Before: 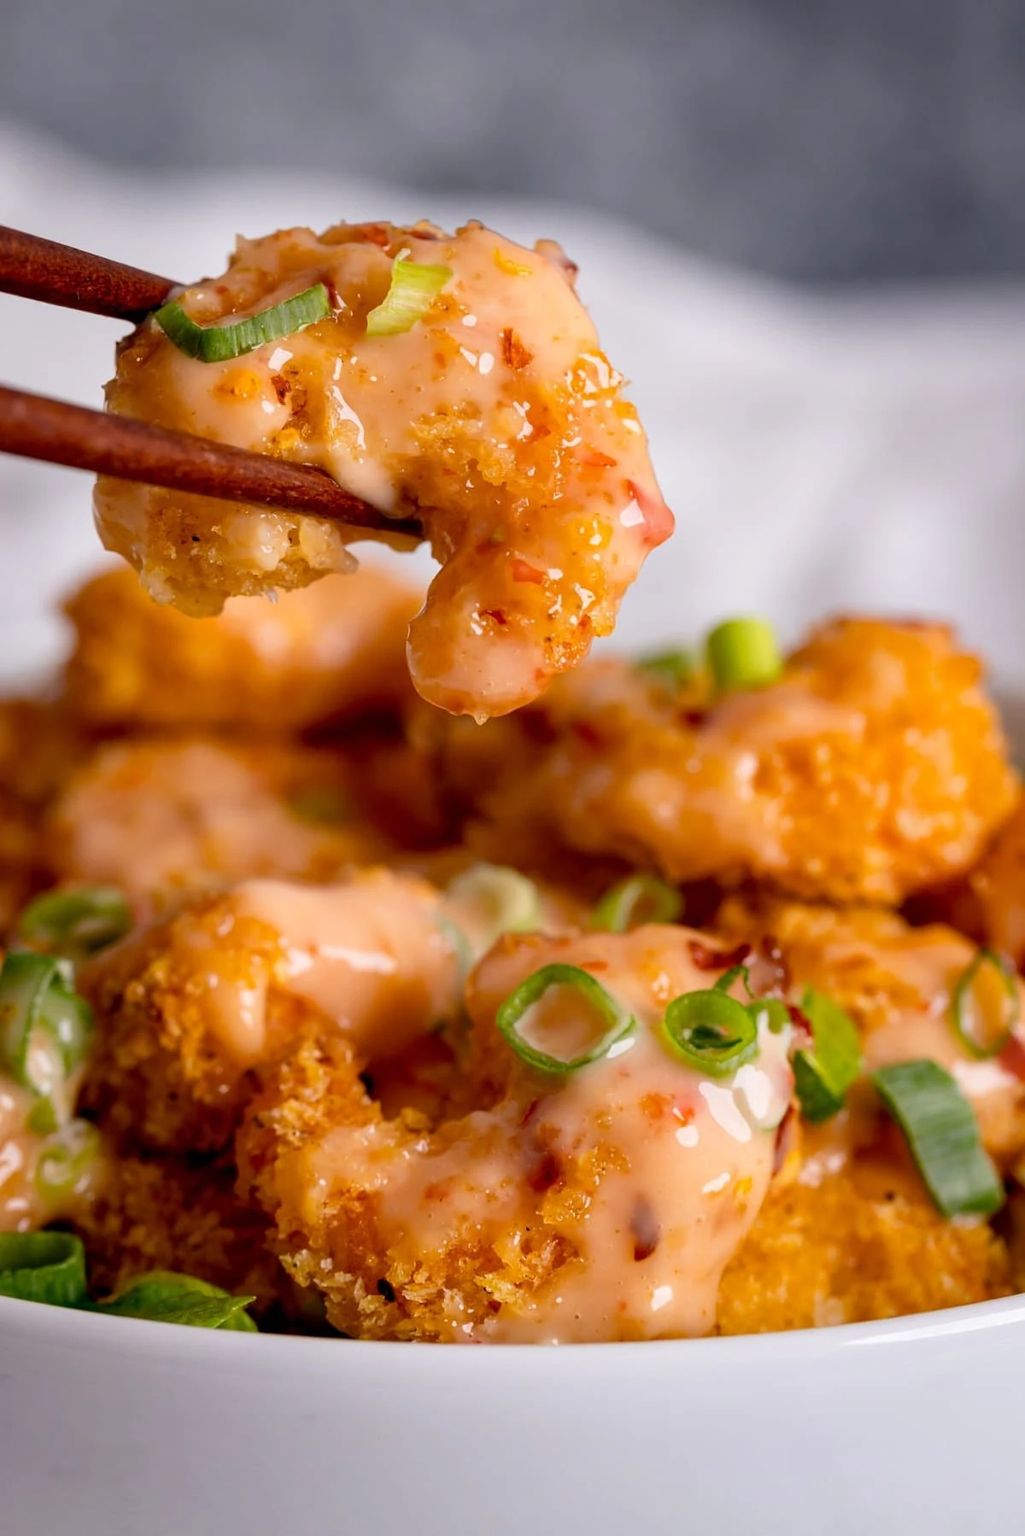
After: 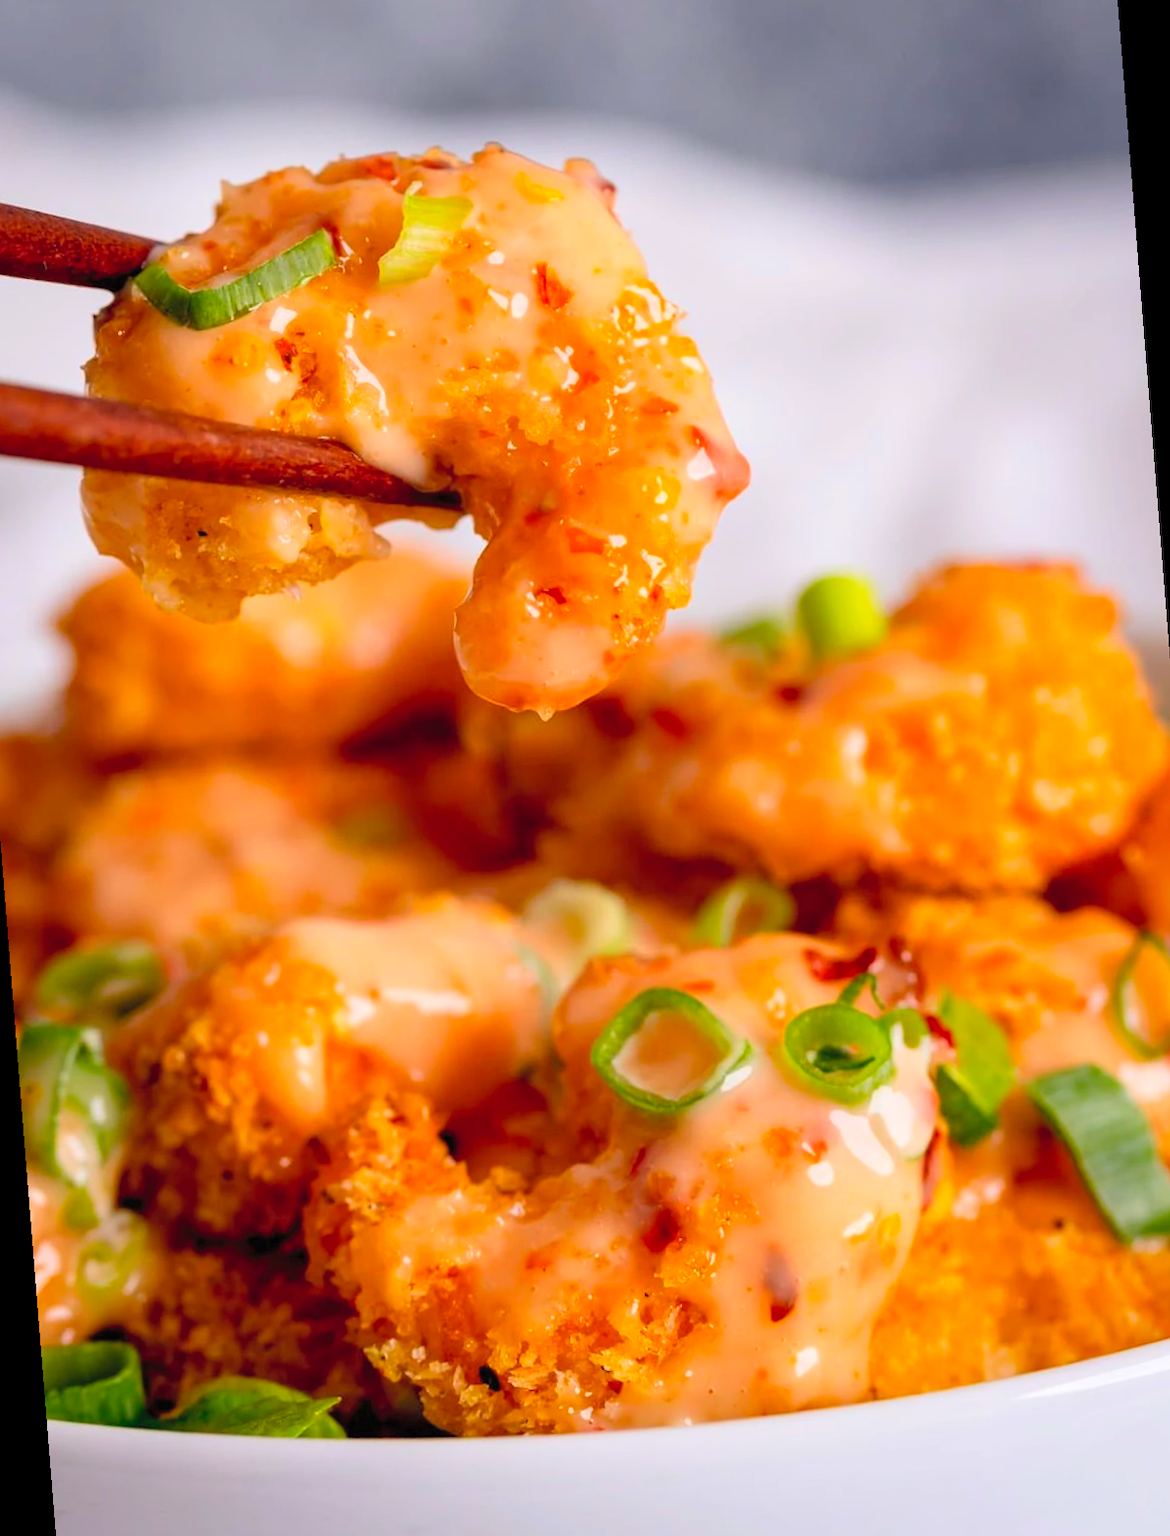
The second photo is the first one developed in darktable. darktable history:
rotate and perspective: rotation -4.57°, crop left 0.054, crop right 0.944, crop top 0.087, crop bottom 0.914
contrast brightness saturation: contrast 0.07, brightness 0.18, saturation 0.4
